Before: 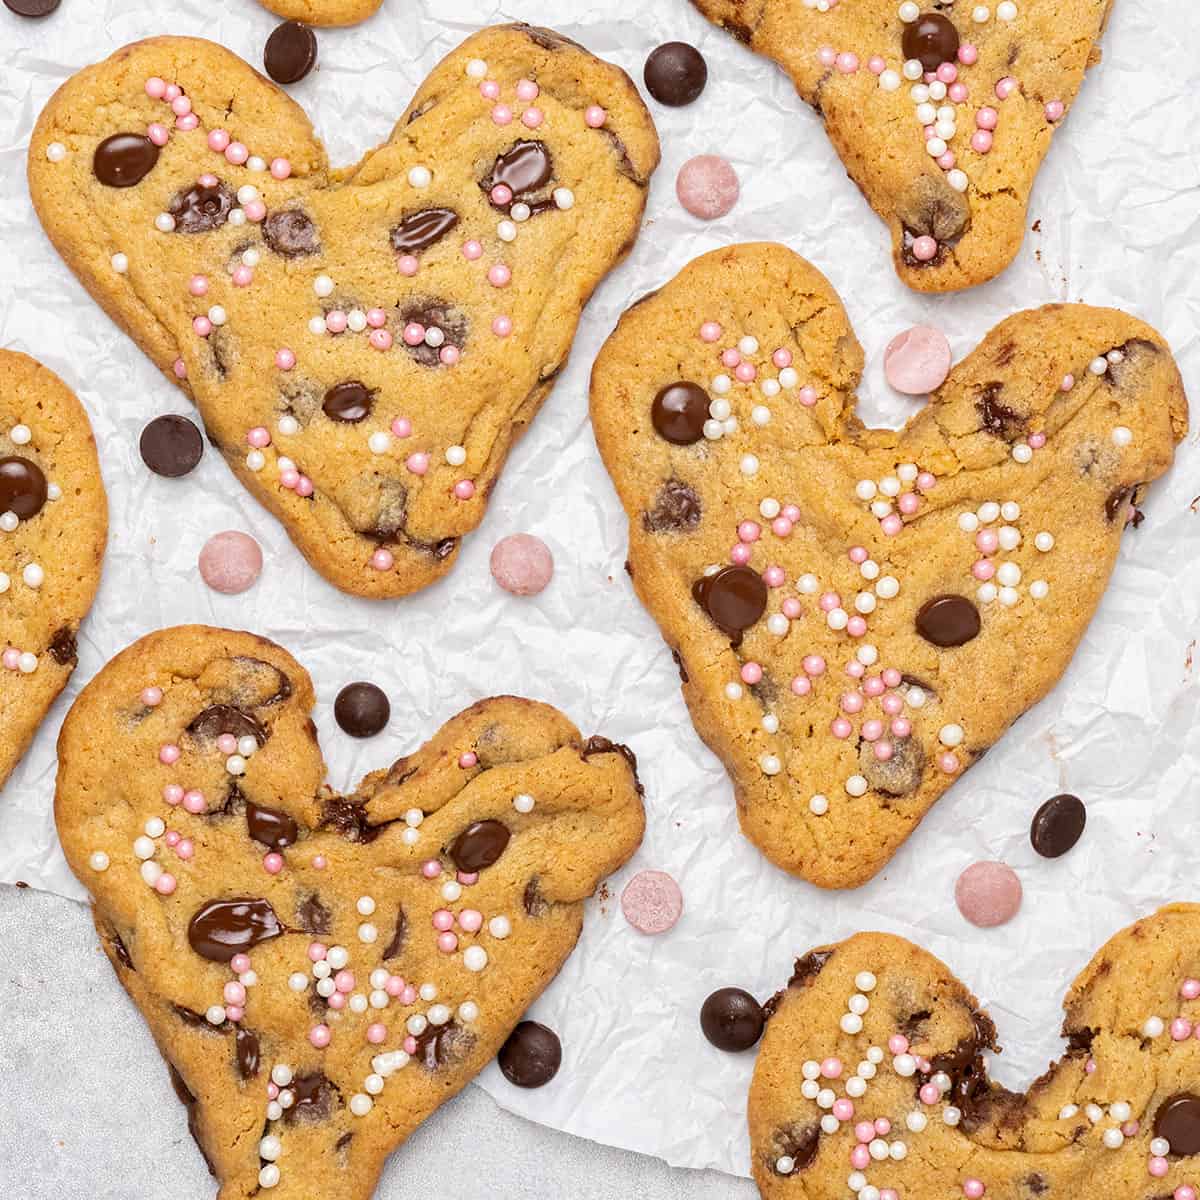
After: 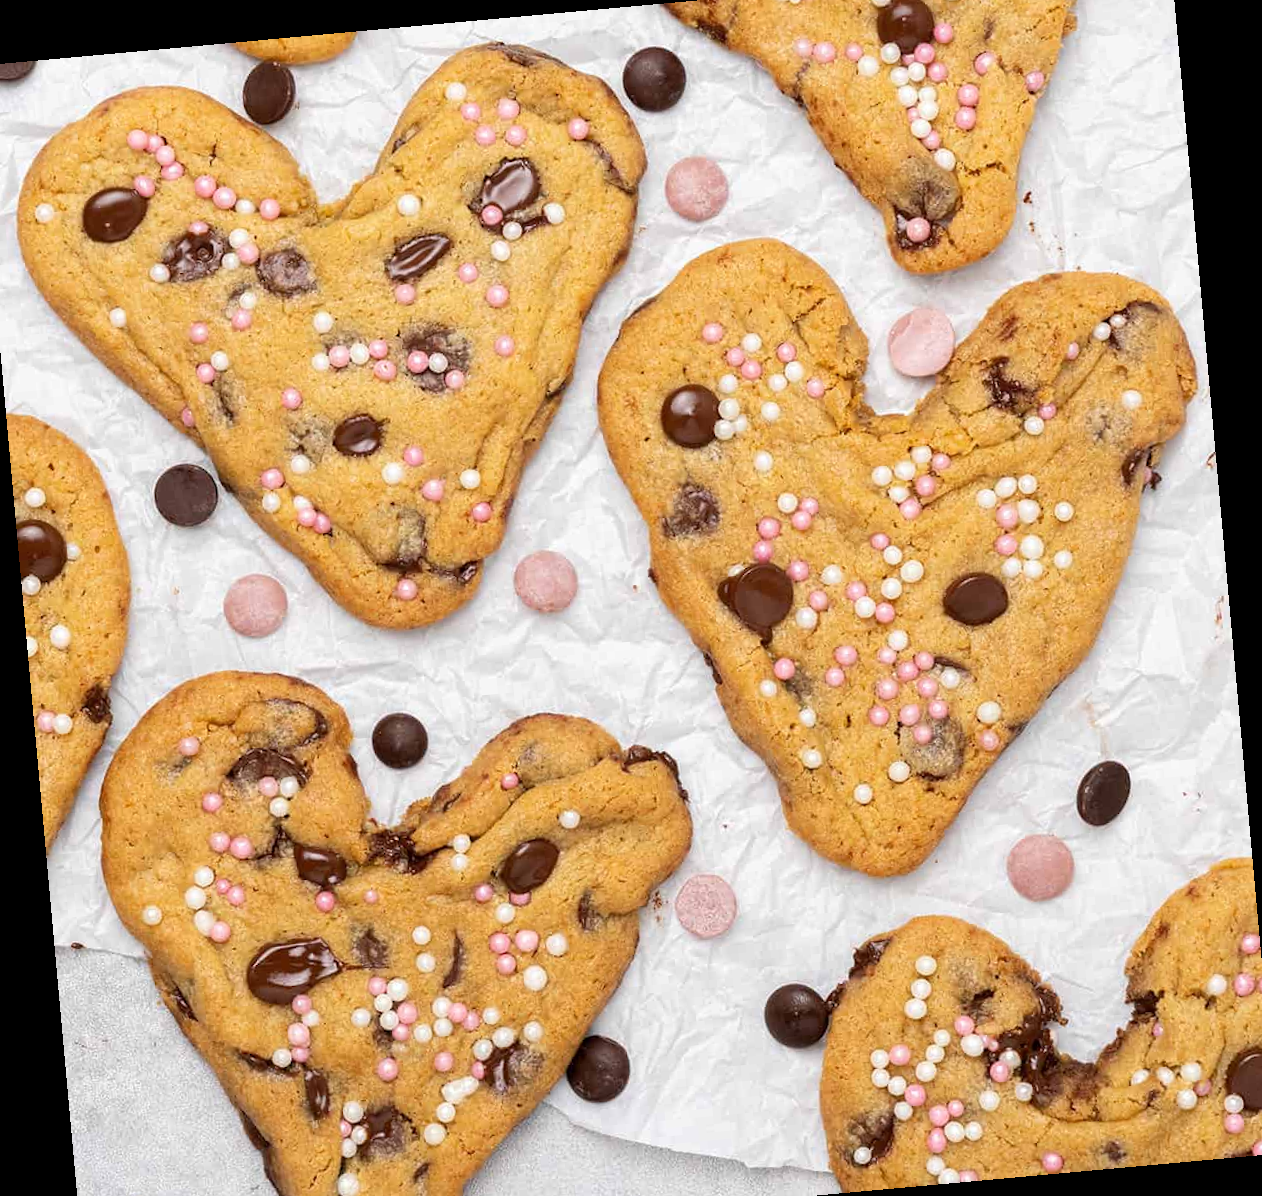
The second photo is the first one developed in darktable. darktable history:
rotate and perspective: rotation -5.2°, automatic cropping off
crop: left 1.964%, top 3.251%, right 1.122%, bottom 4.933%
